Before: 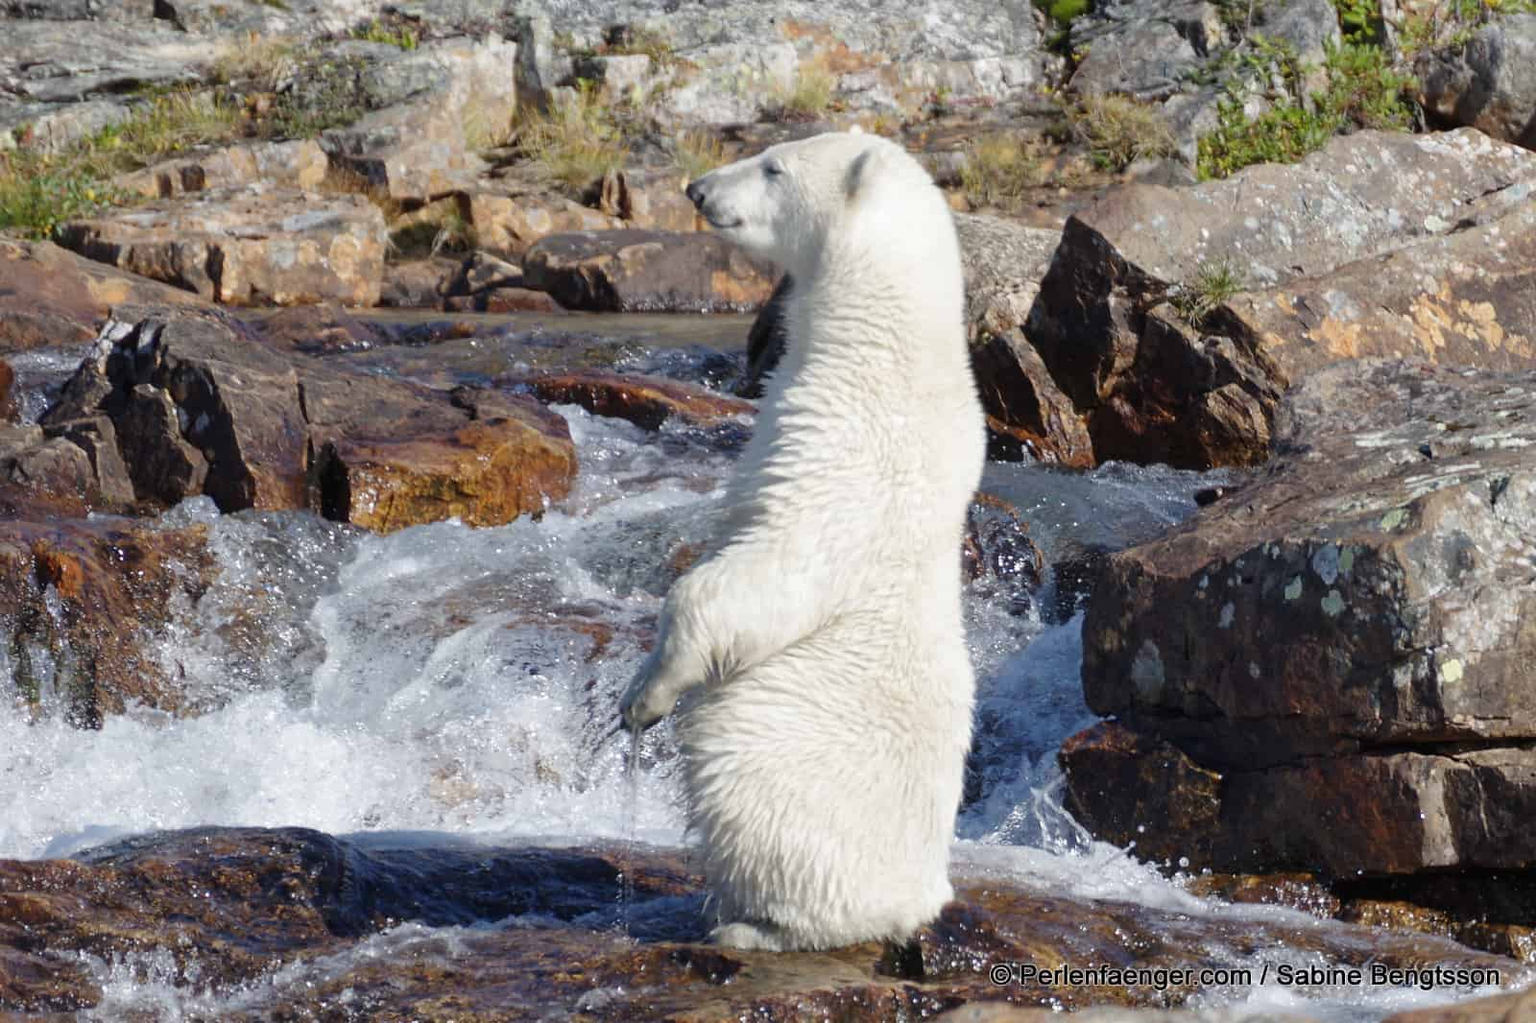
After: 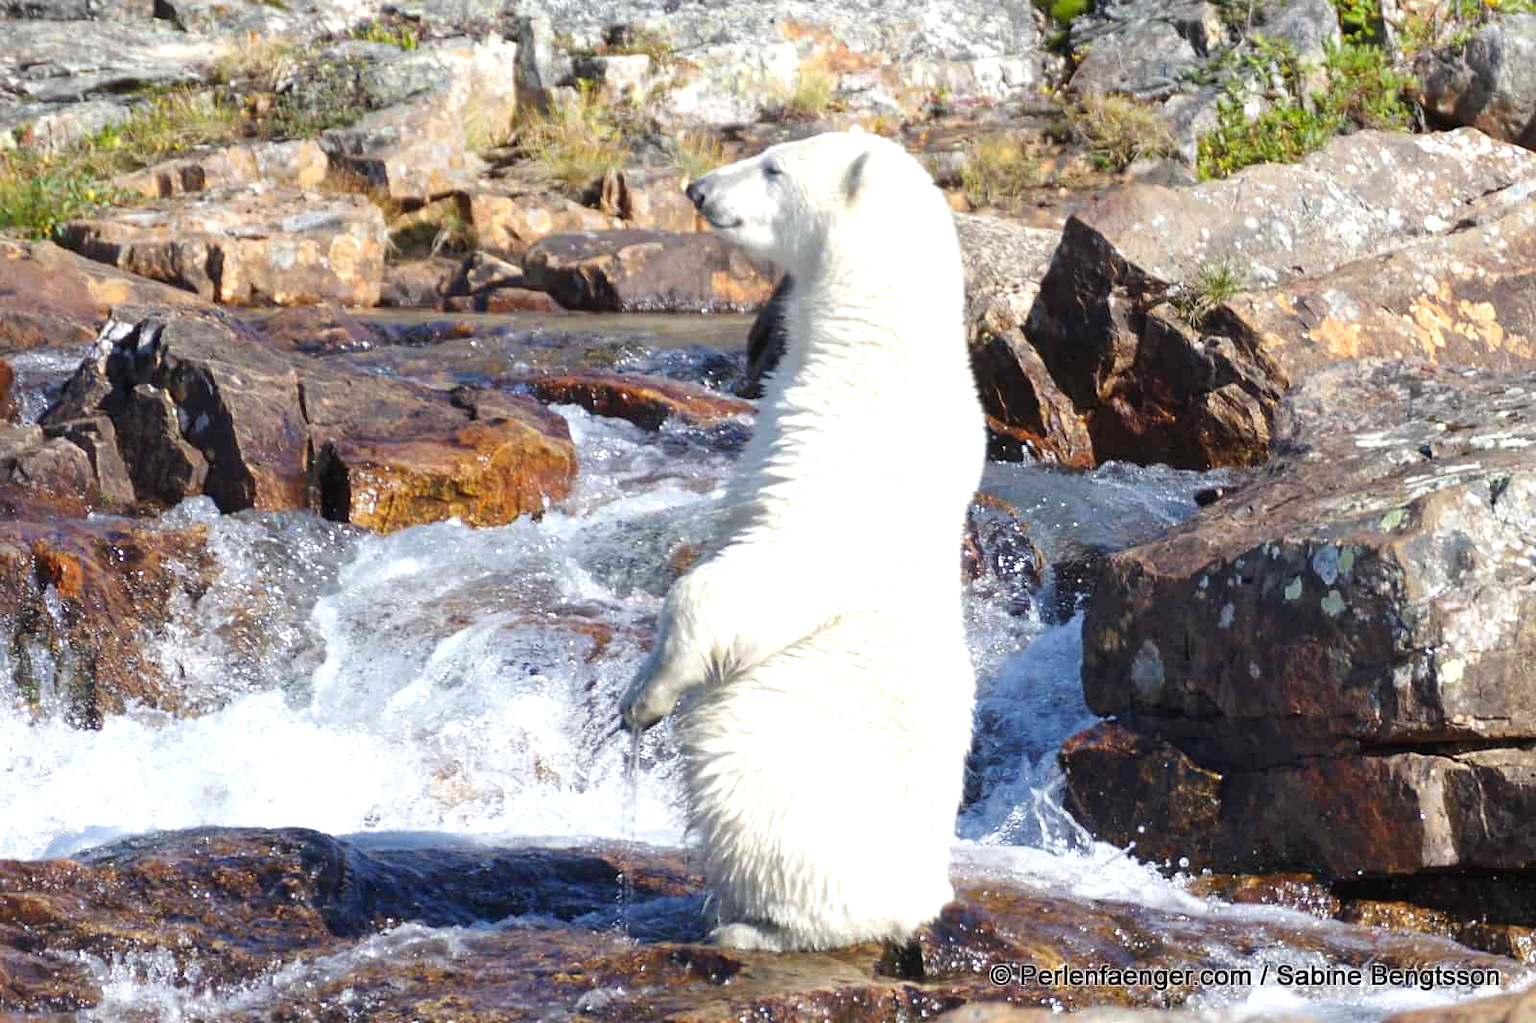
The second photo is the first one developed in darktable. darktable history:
color correction: saturation 1.11
exposure: black level correction 0, exposure 0.7 EV, compensate exposure bias true, compensate highlight preservation false
